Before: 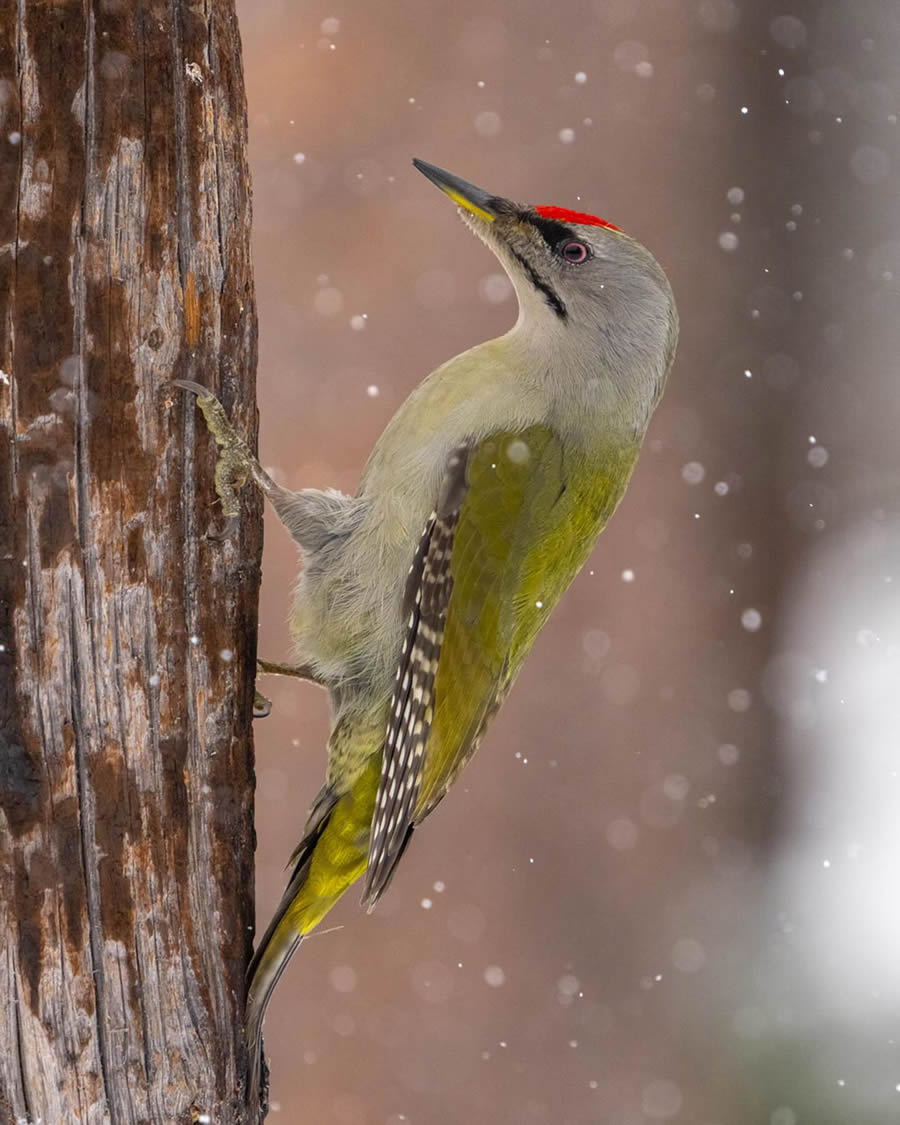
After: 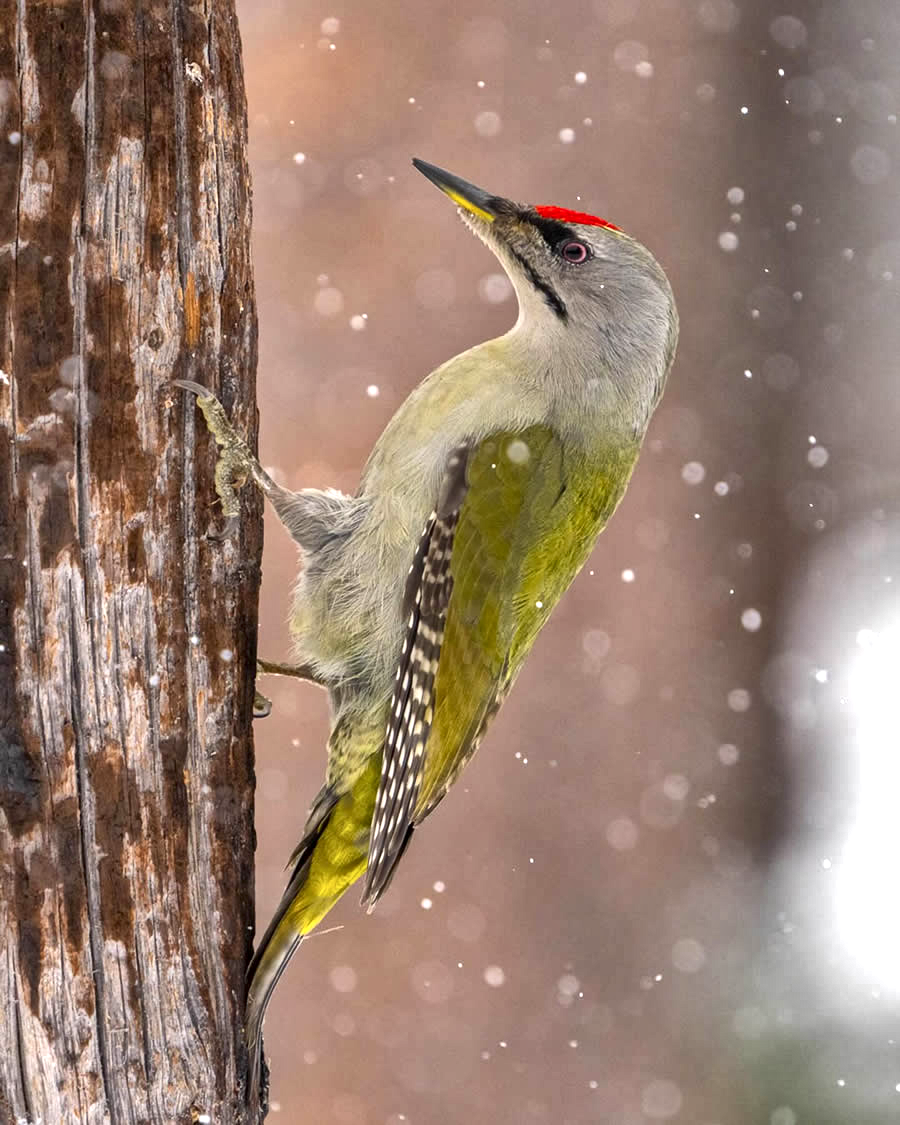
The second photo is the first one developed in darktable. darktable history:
shadows and highlights: shadows 39.6, highlights -52.69, low approximation 0.01, soften with gaussian
exposure: exposure 0.519 EV, compensate exposure bias true, compensate highlight preservation false
local contrast: mode bilateral grid, contrast 21, coarseness 20, detail 150%, midtone range 0.2
